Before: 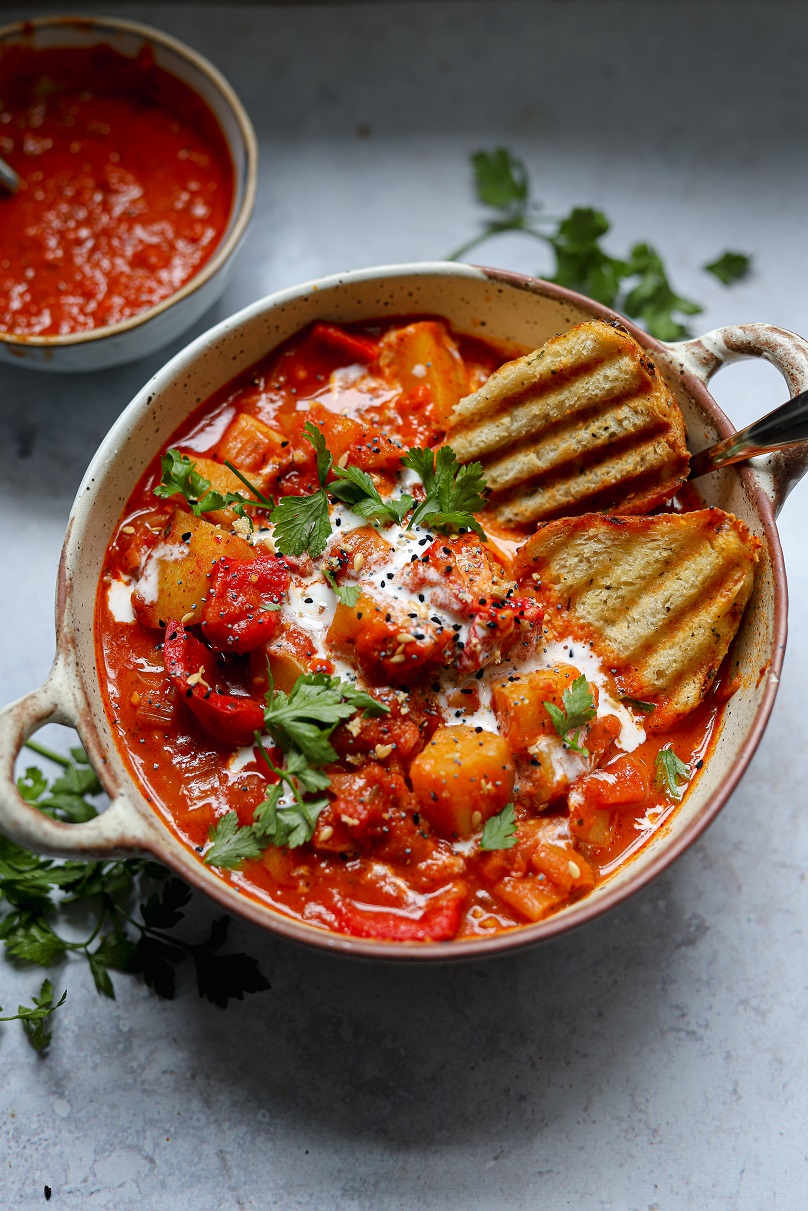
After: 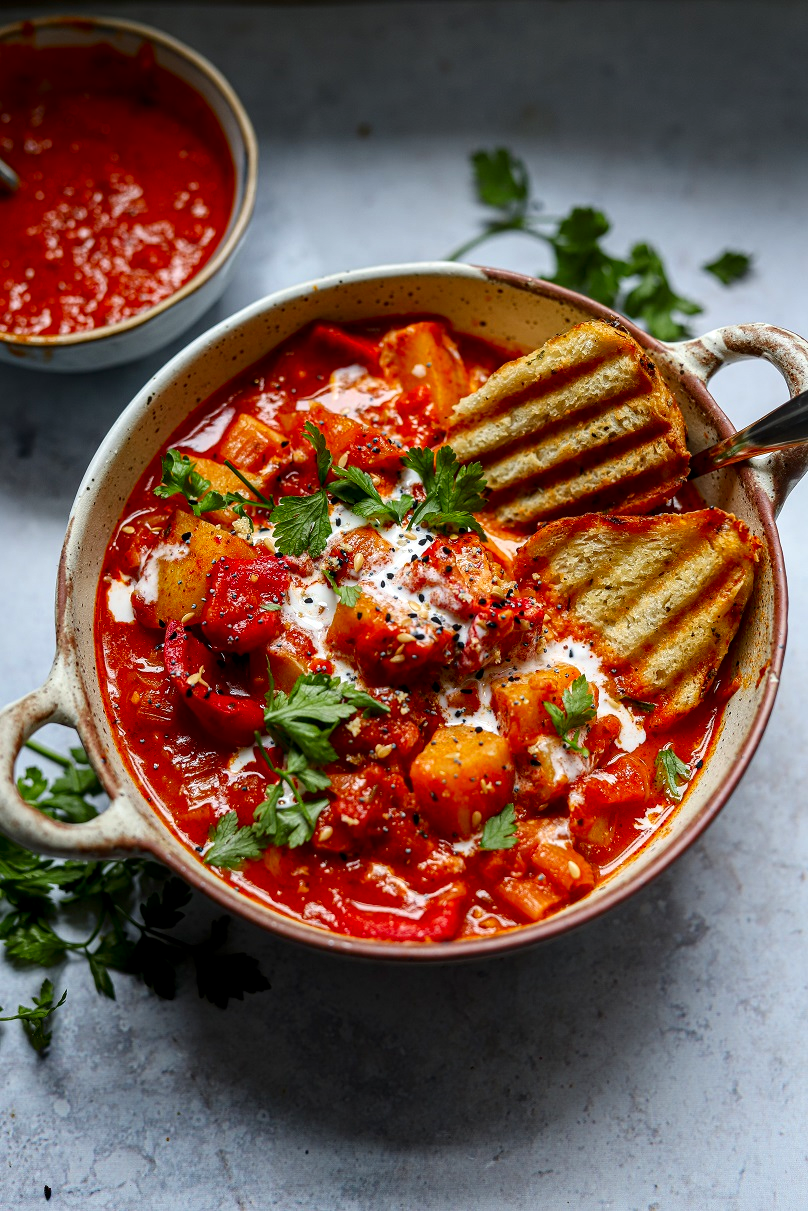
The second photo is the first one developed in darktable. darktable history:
local contrast: on, module defaults
contrast brightness saturation: contrast 0.128, brightness -0.056, saturation 0.162
